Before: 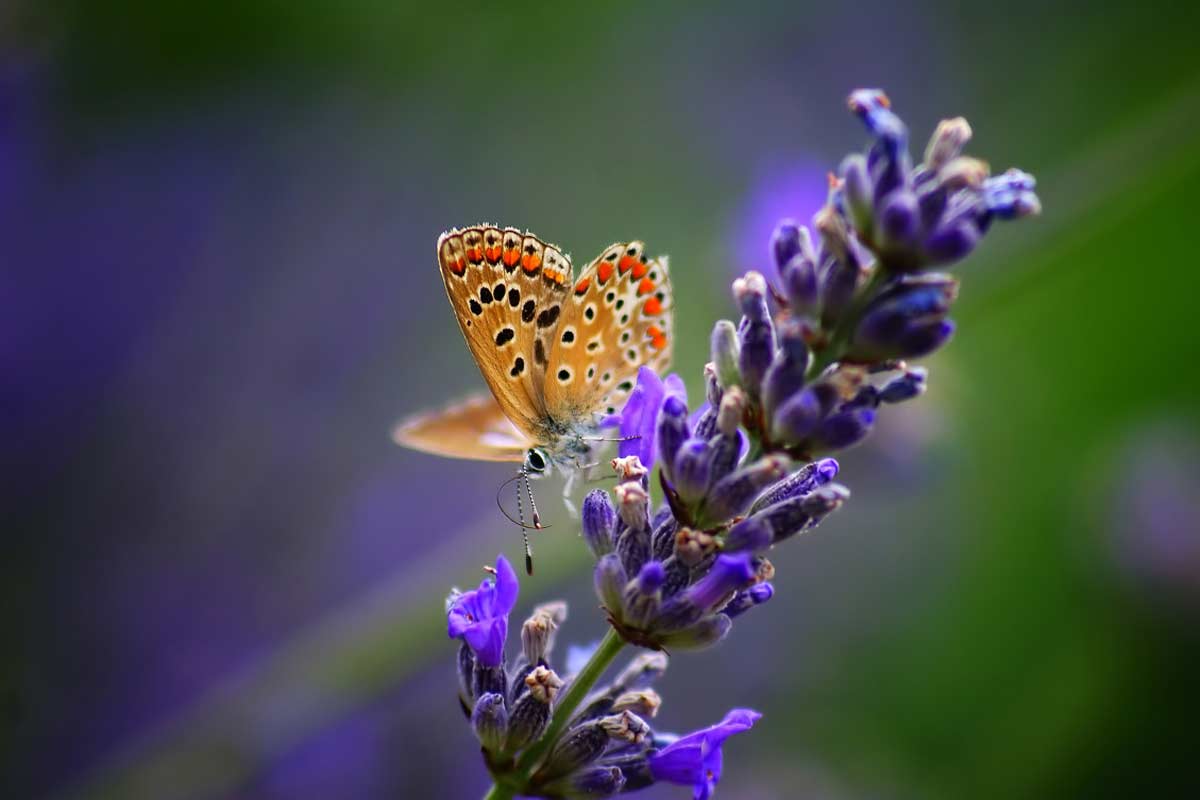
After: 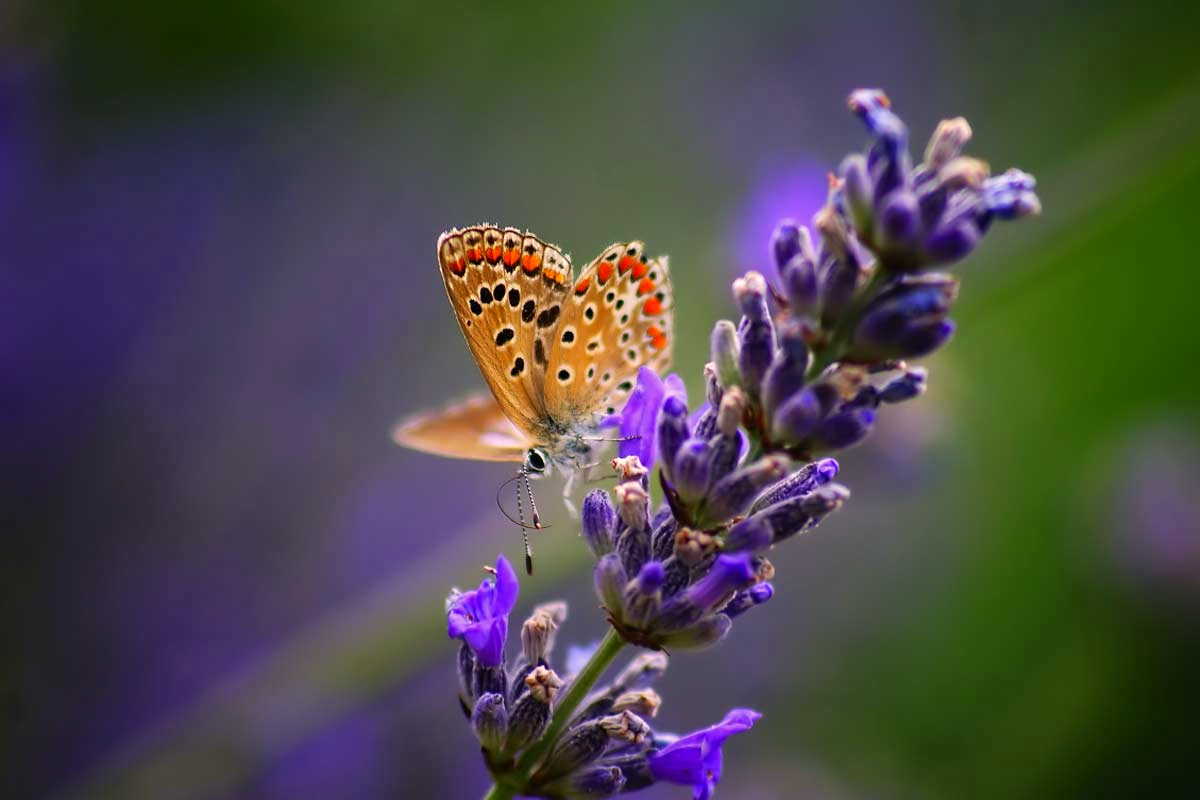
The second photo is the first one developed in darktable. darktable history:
color correction: highlights a* 7.81, highlights b* 4.36
